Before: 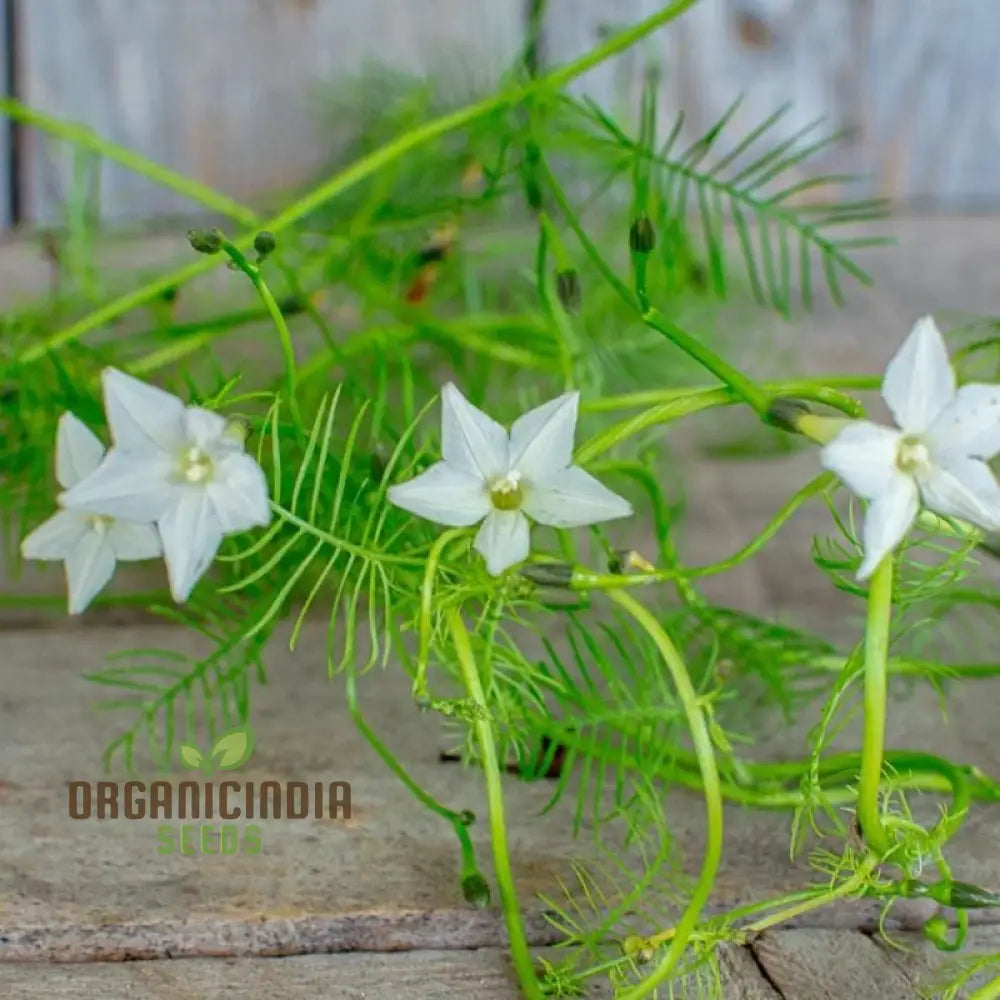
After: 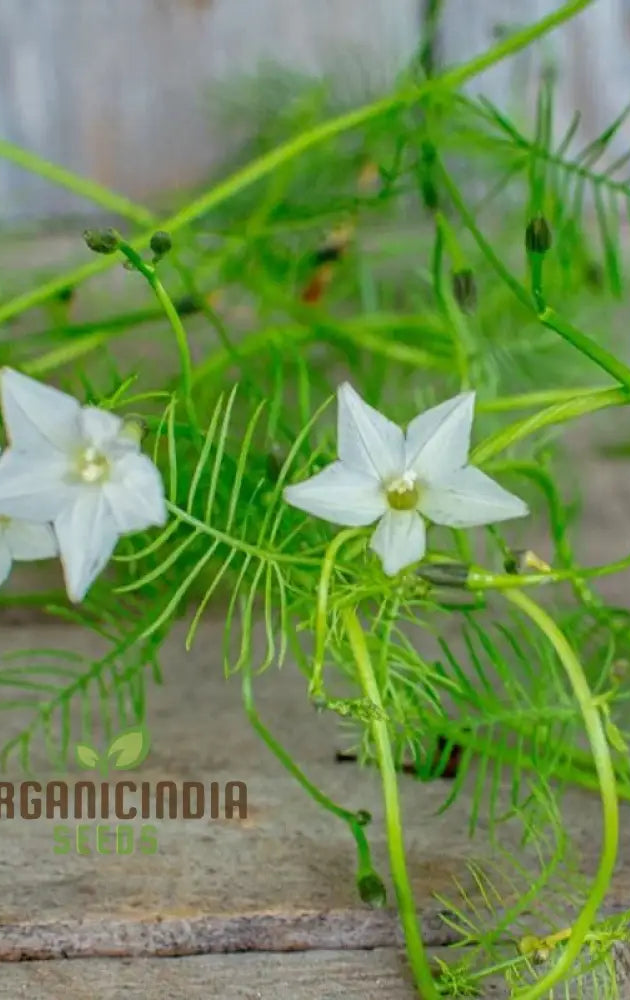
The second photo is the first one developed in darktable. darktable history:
crop: left 10.422%, right 26.481%
